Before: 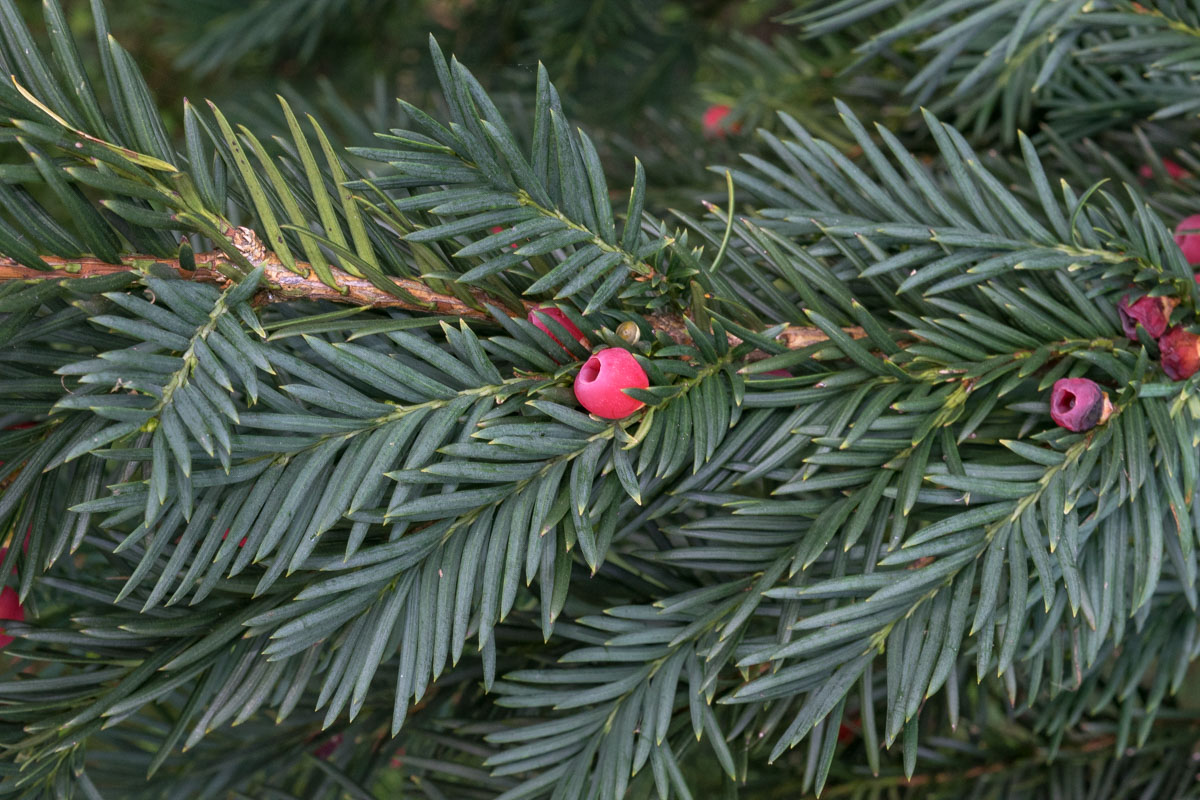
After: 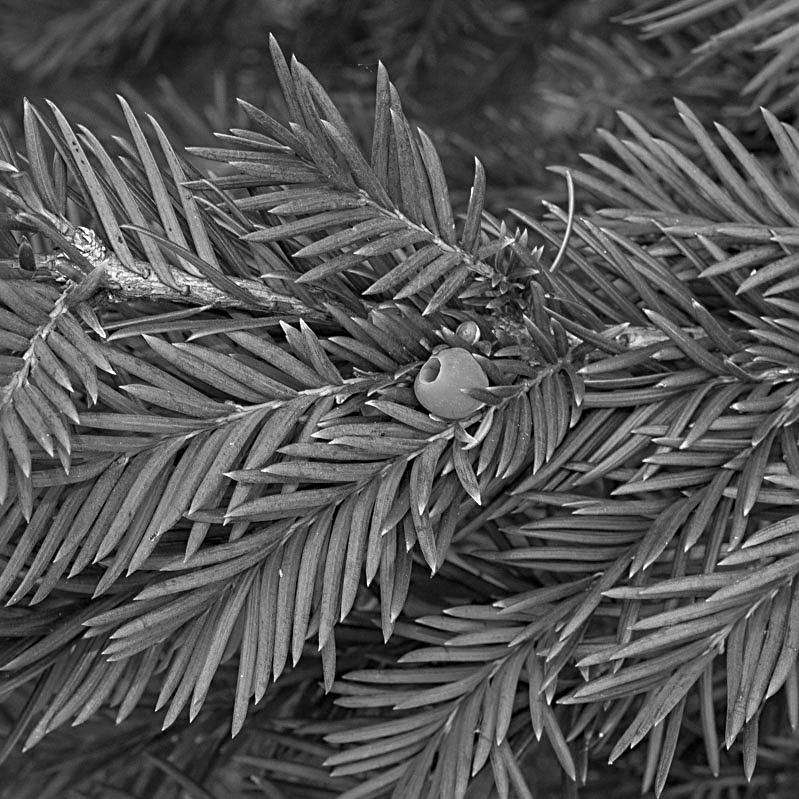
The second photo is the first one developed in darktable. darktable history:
sharpen: radius 2.676, amount 0.669
monochrome: on, module defaults
crop and rotate: left 13.409%, right 19.924%
